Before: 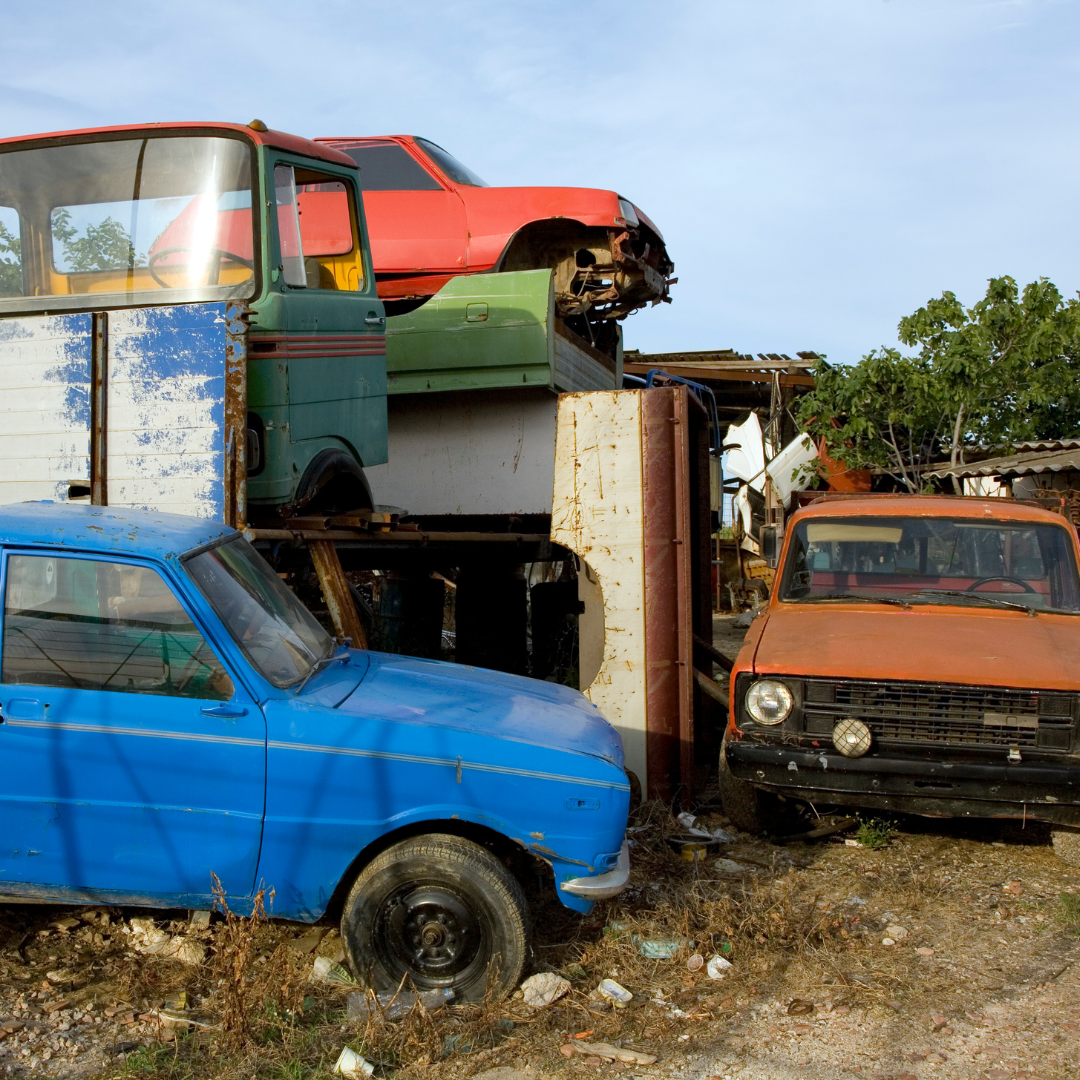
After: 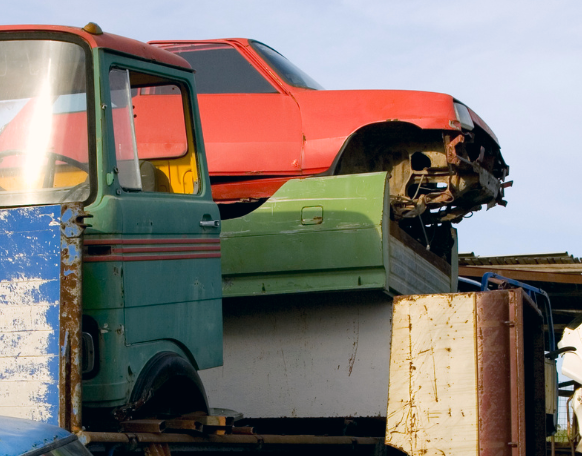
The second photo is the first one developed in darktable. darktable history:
crop: left 15.306%, top 9.065%, right 30.789%, bottom 48.638%
color correction: highlights a* 5.38, highlights b* 5.3, shadows a* -4.26, shadows b* -5.11
